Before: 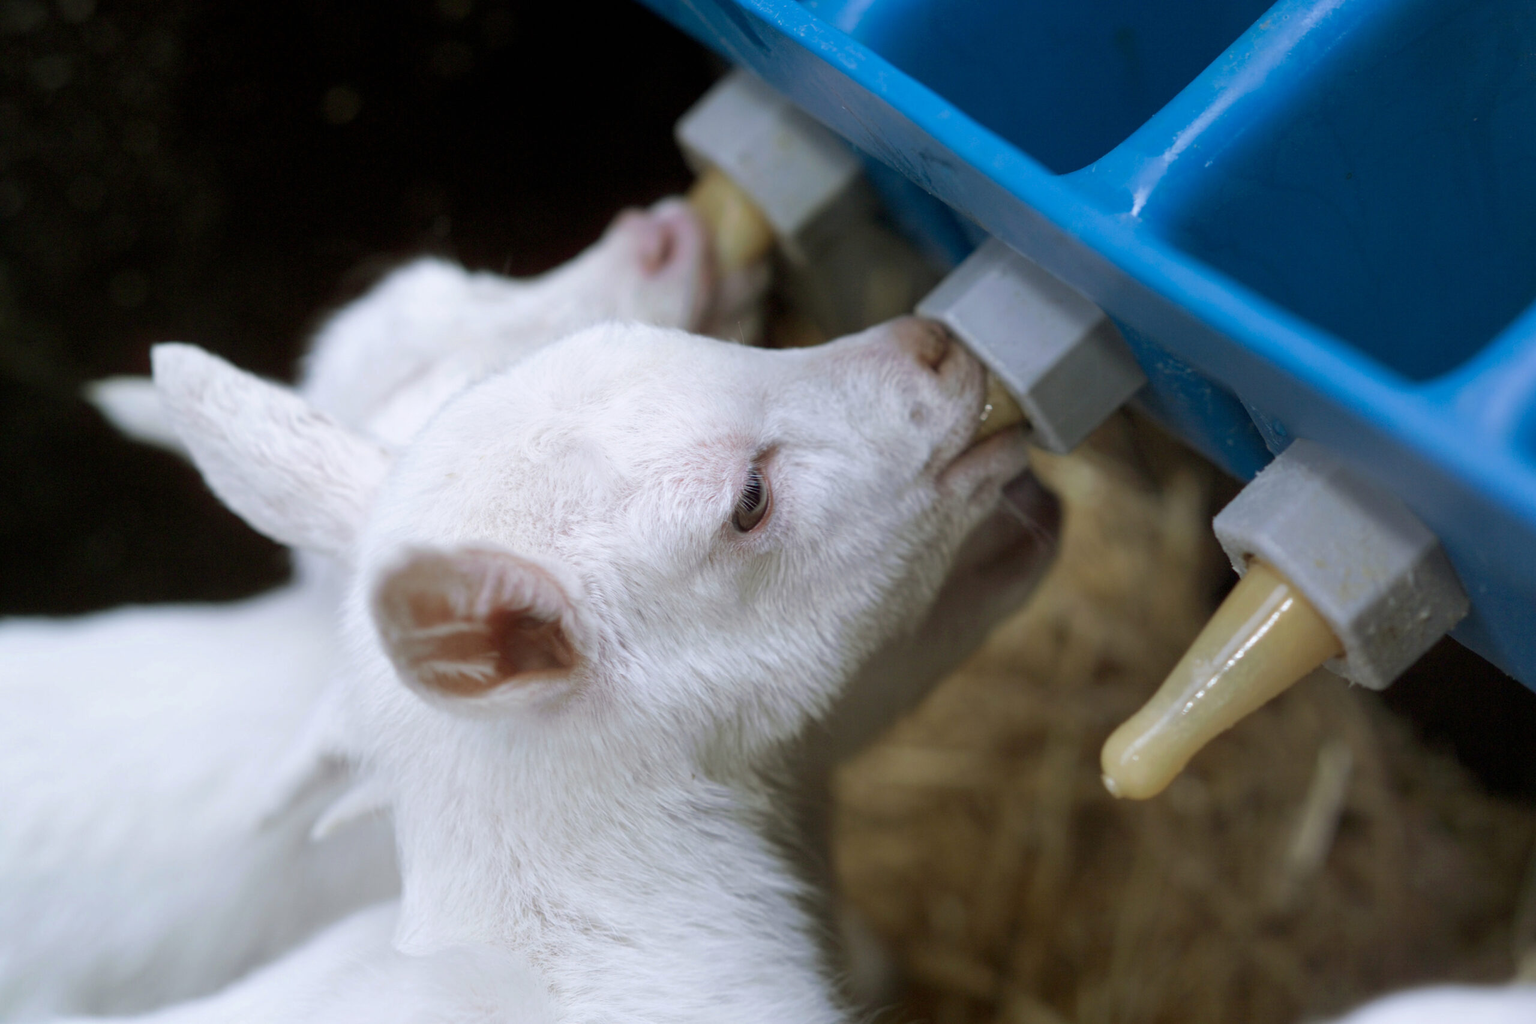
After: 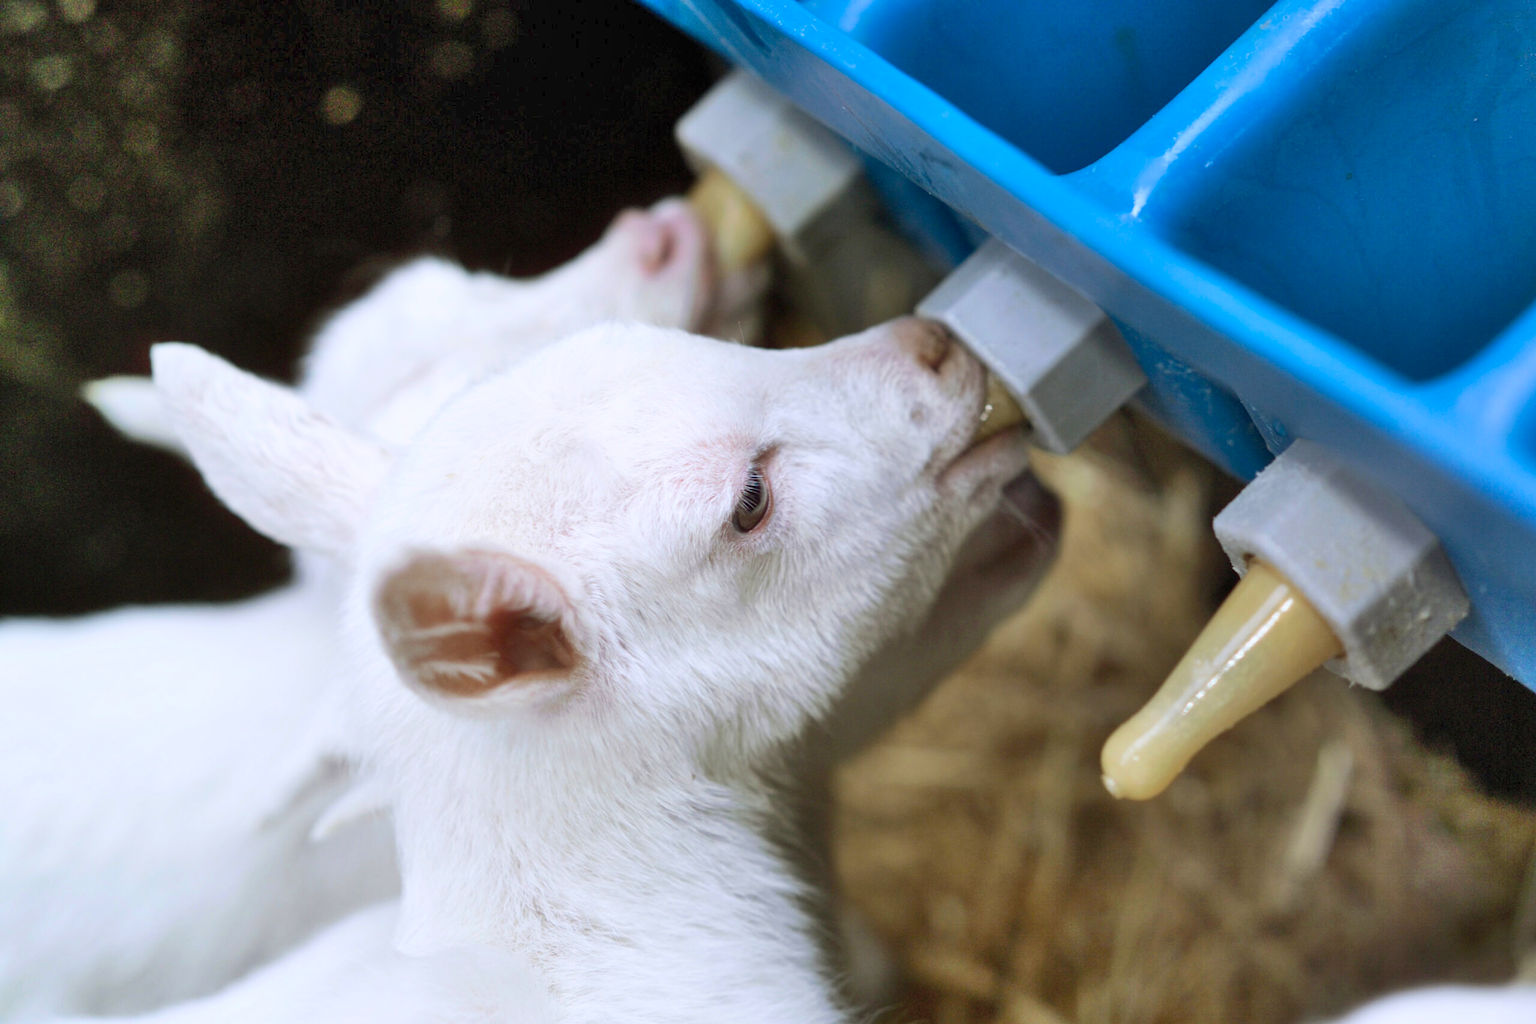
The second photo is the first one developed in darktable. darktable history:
shadows and highlights: shadows 75, highlights -25, soften with gaussian
contrast brightness saturation: contrast 0.2, brightness 0.16, saturation 0.22
